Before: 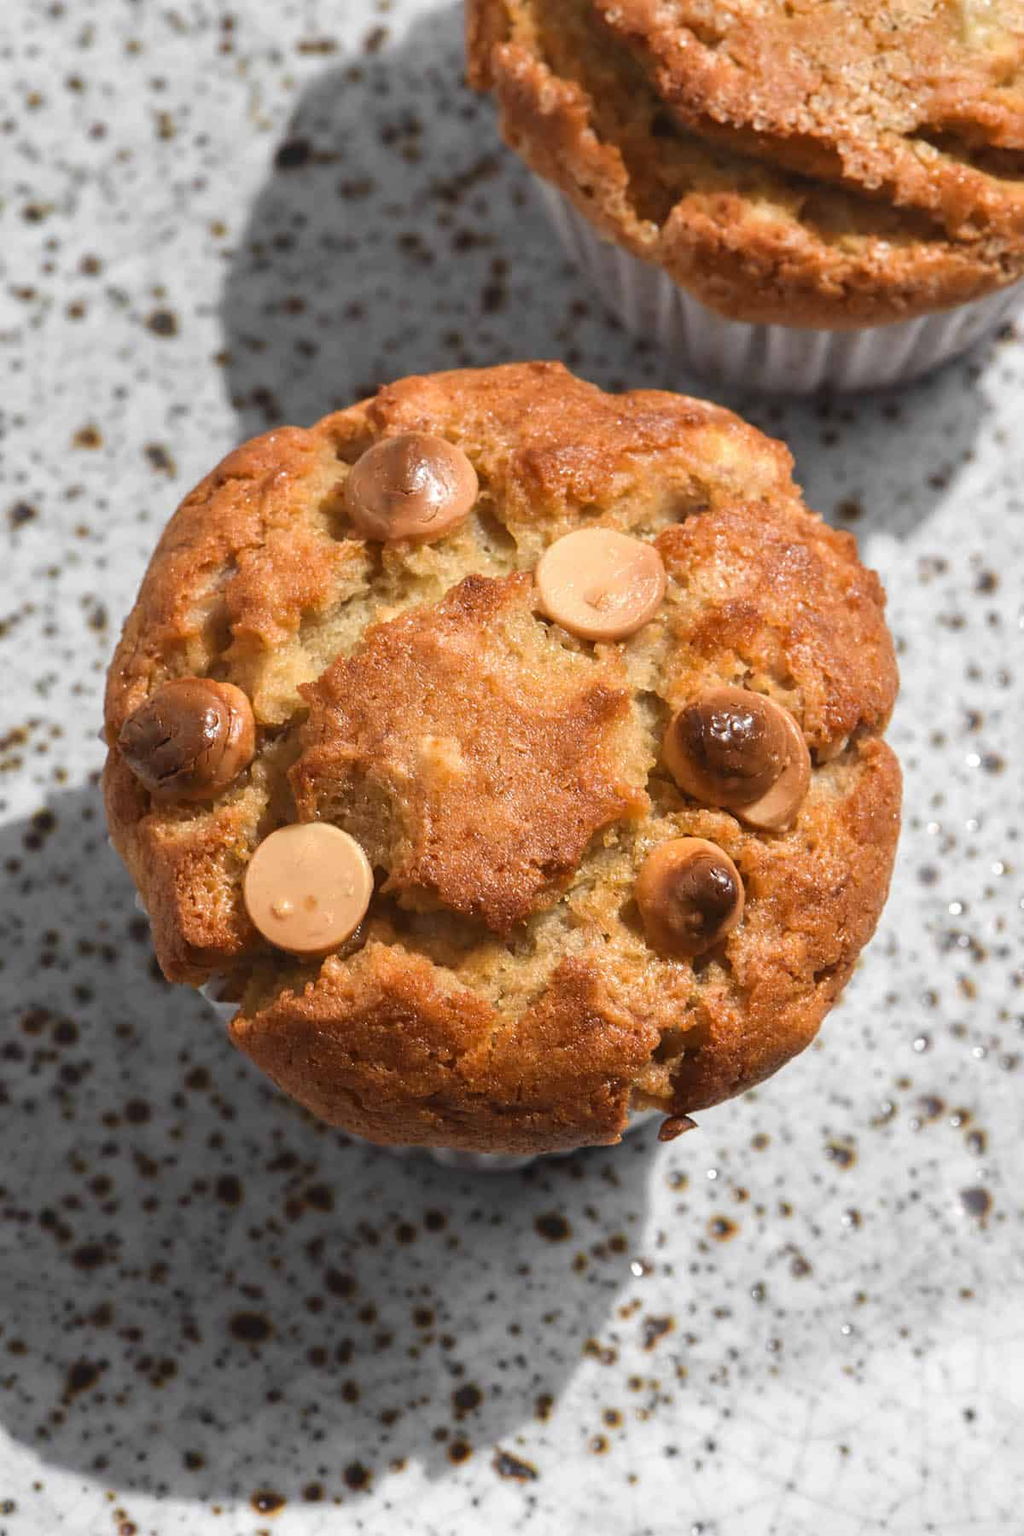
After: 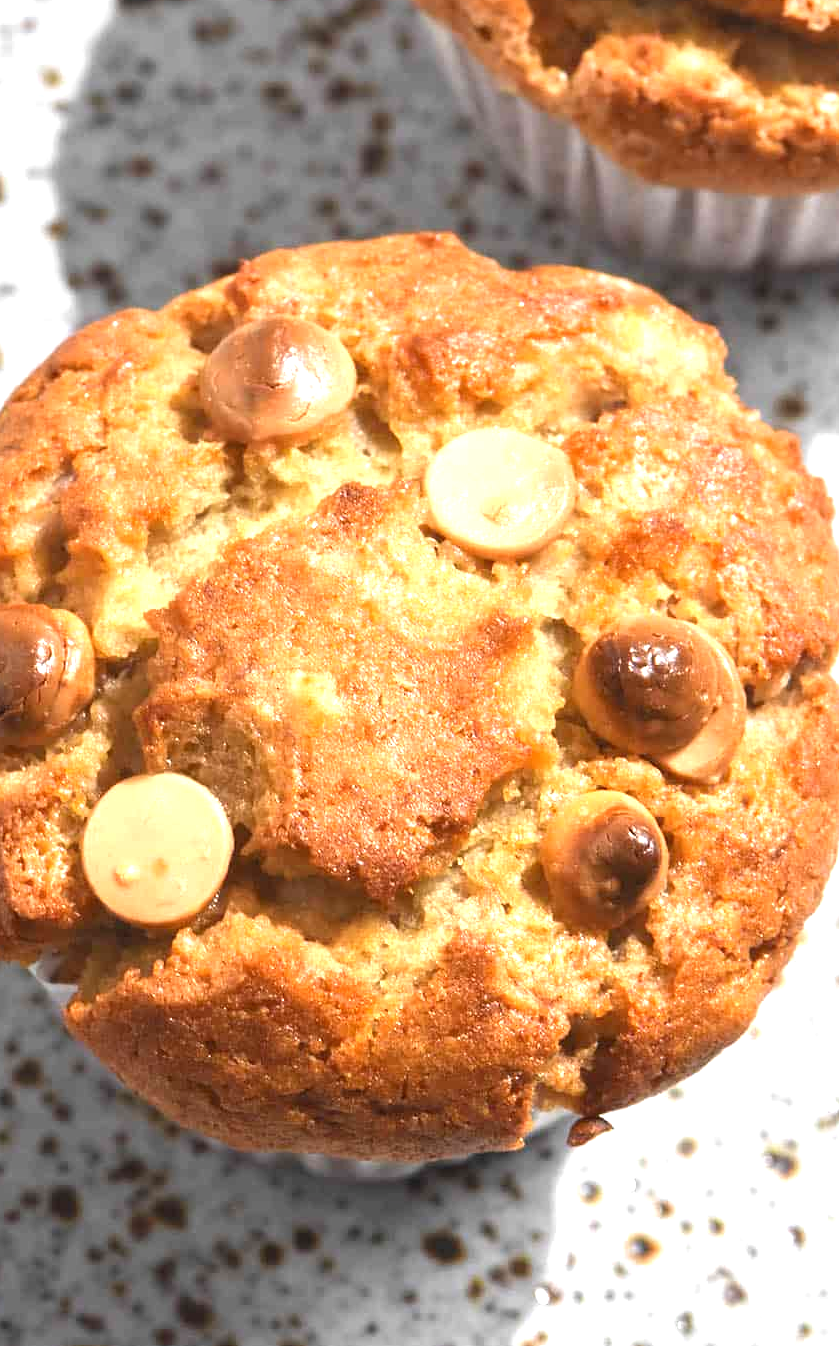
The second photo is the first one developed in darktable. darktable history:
crop and rotate: left 17.046%, top 10.659%, right 12.989%, bottom 14.553%
tone equalizer: on, module defaults
exposure: black level correction 0, exposure 1.1 EV, compensate exposure bias true, compensate highlight preservation false
